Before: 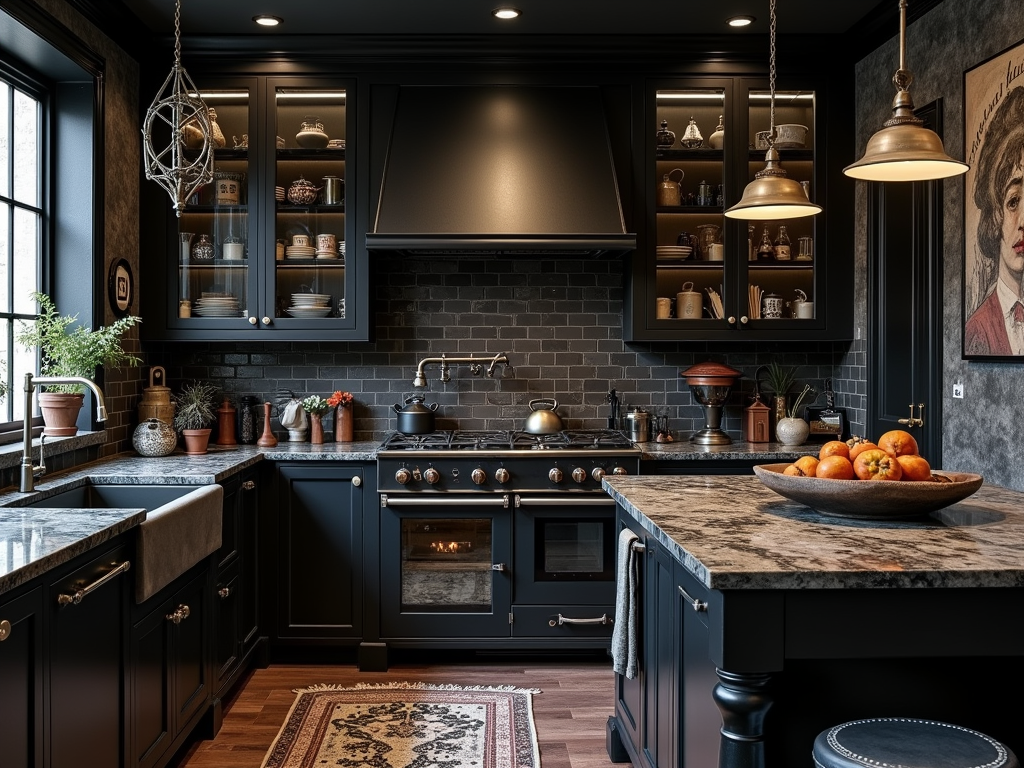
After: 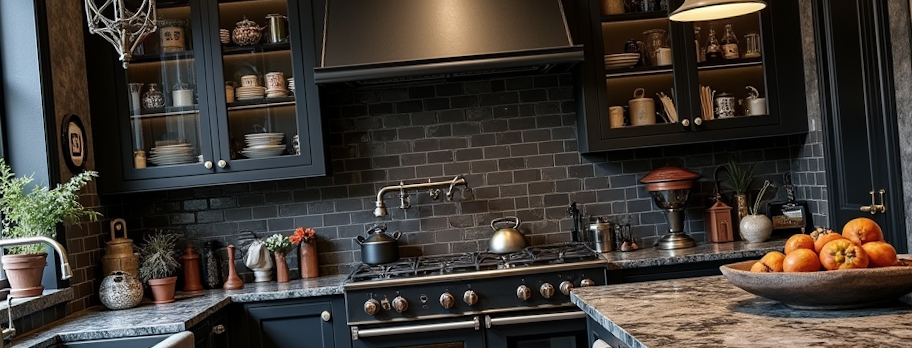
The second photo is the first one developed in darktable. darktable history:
crop: left 1.744%, top 19.225%, right 5.069%, bottom 28.357%
rotate and perspective: rotation -5°, crop left 0.05, crop right 0.952, crop top 0.11, crop bottom 0.89
